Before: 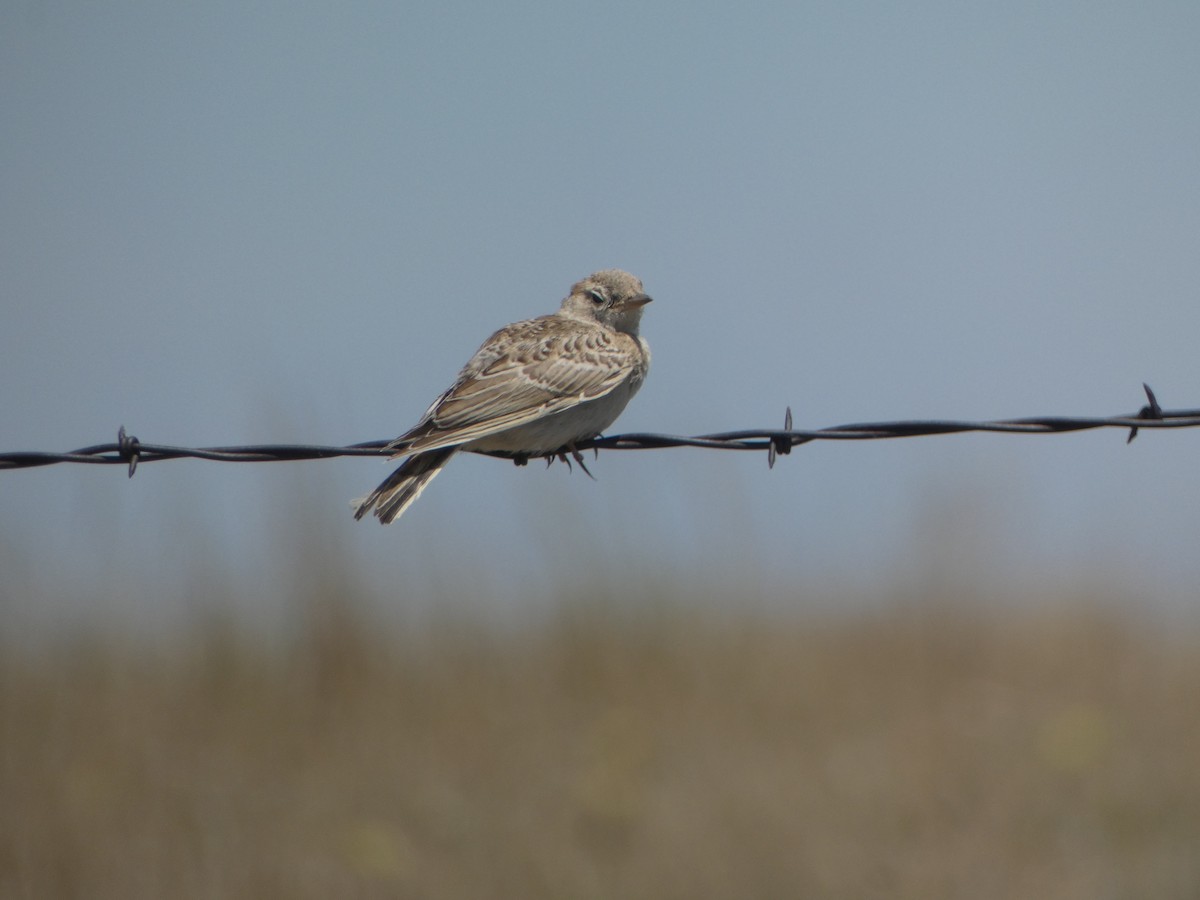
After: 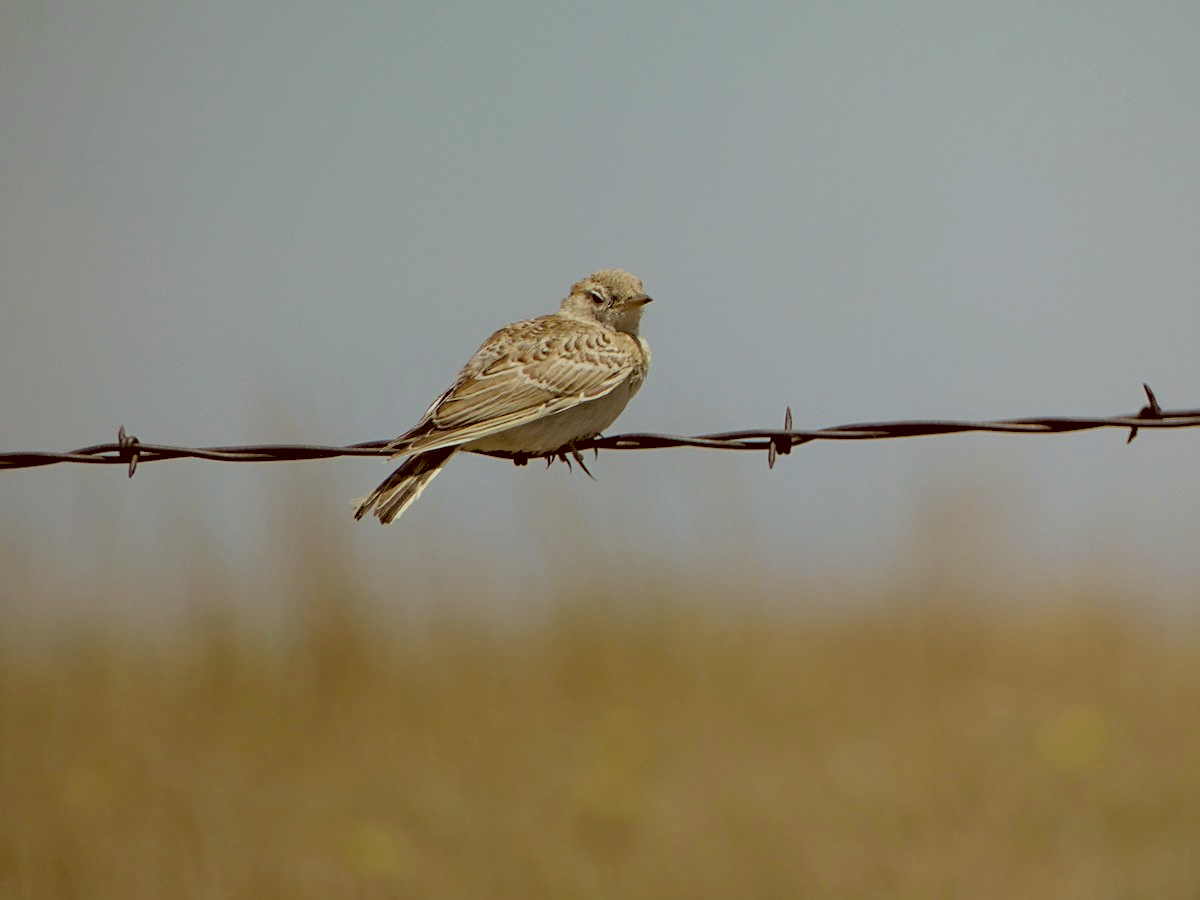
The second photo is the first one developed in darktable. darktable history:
haze removal: compatibility mode true, adaptive false
white balance: red 0.984, blue 1.059
sharpen: on, module defaults
rgb levels: preserve colors sum RGB, levels [[0.038, 0.433, 0.934], [0, 0.5, 1], [0, 0.5, 1]]
tone equalizer: on, module defaults
color correction: highlights a* -5.3, highlights b* 9.8, shadows a* 9.8, shadows b* 24.26
